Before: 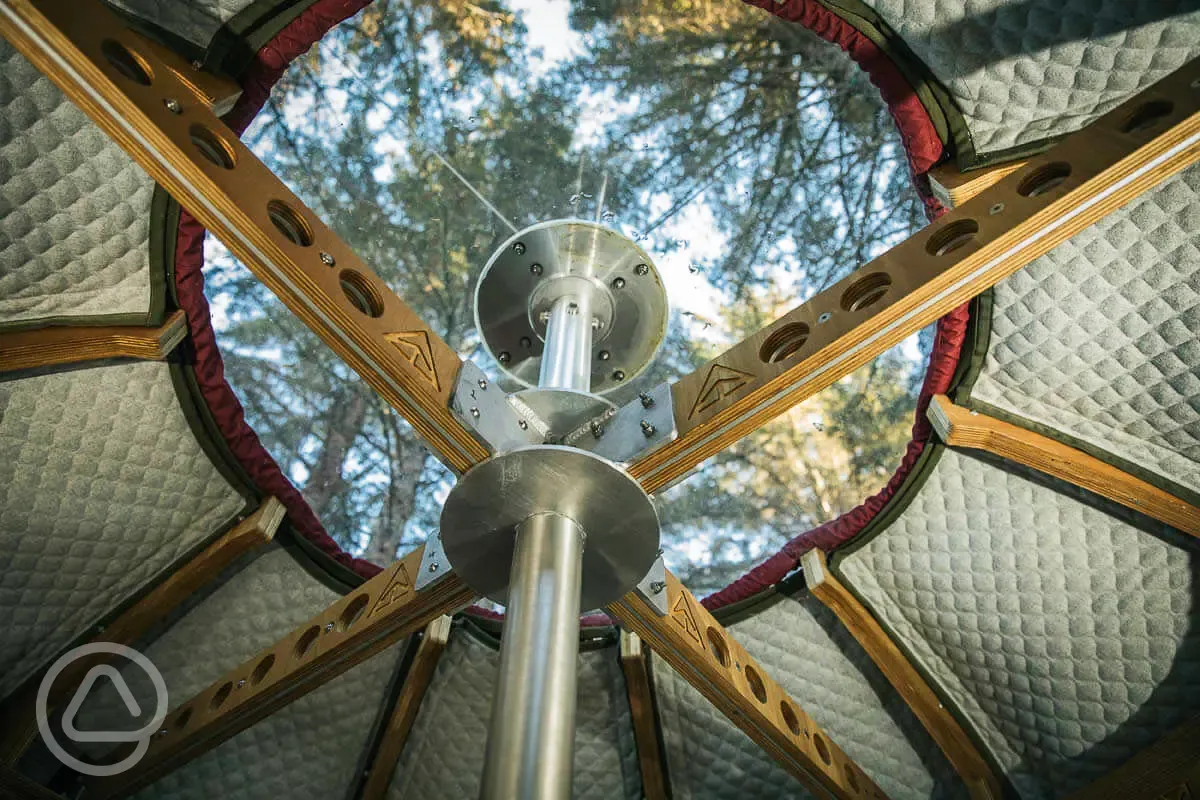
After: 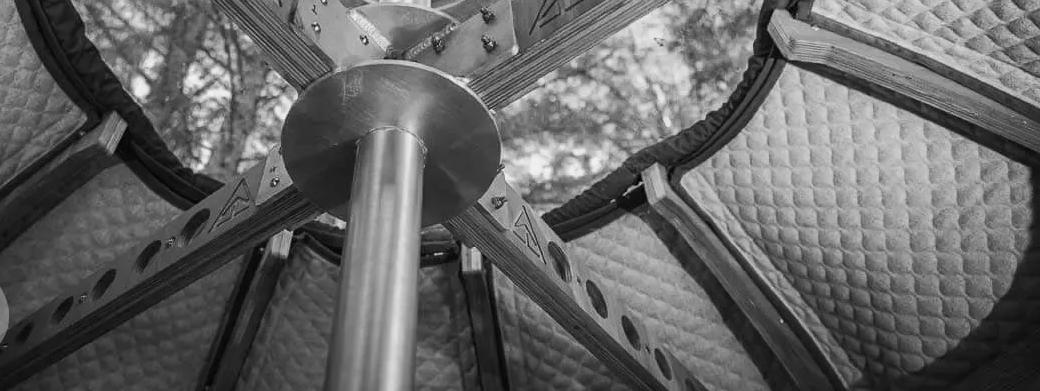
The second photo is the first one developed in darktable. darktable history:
monochrome: a 14.95, b -89.96
crop and rotate: left 13.306%, top 48.129%, bottom 2.928%
